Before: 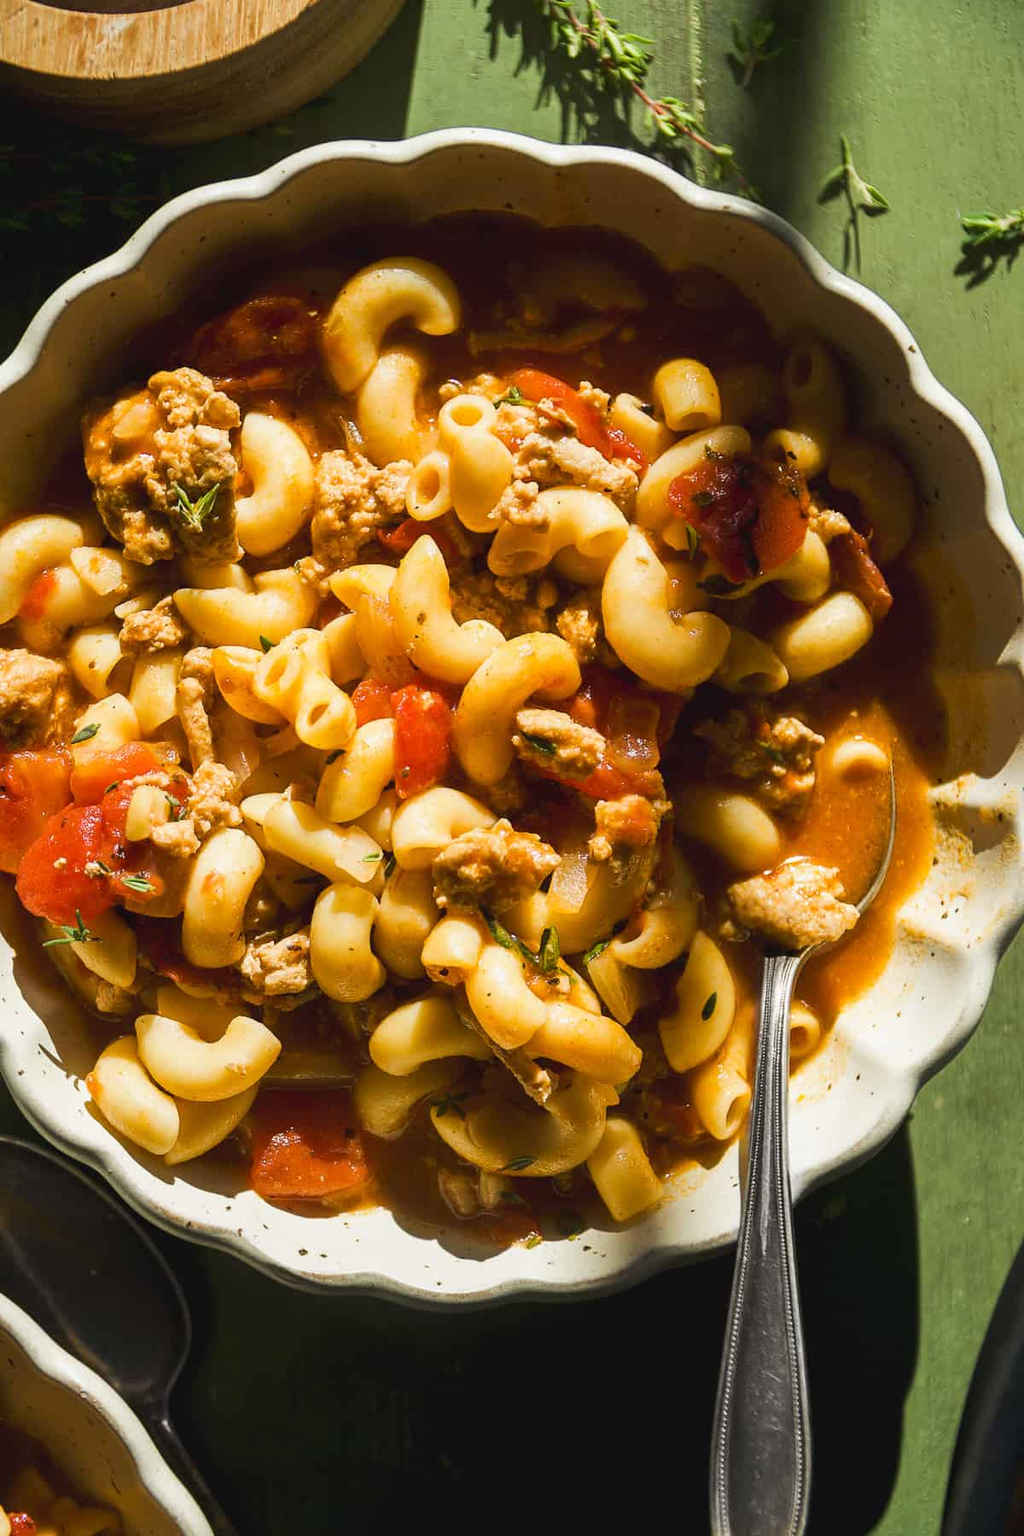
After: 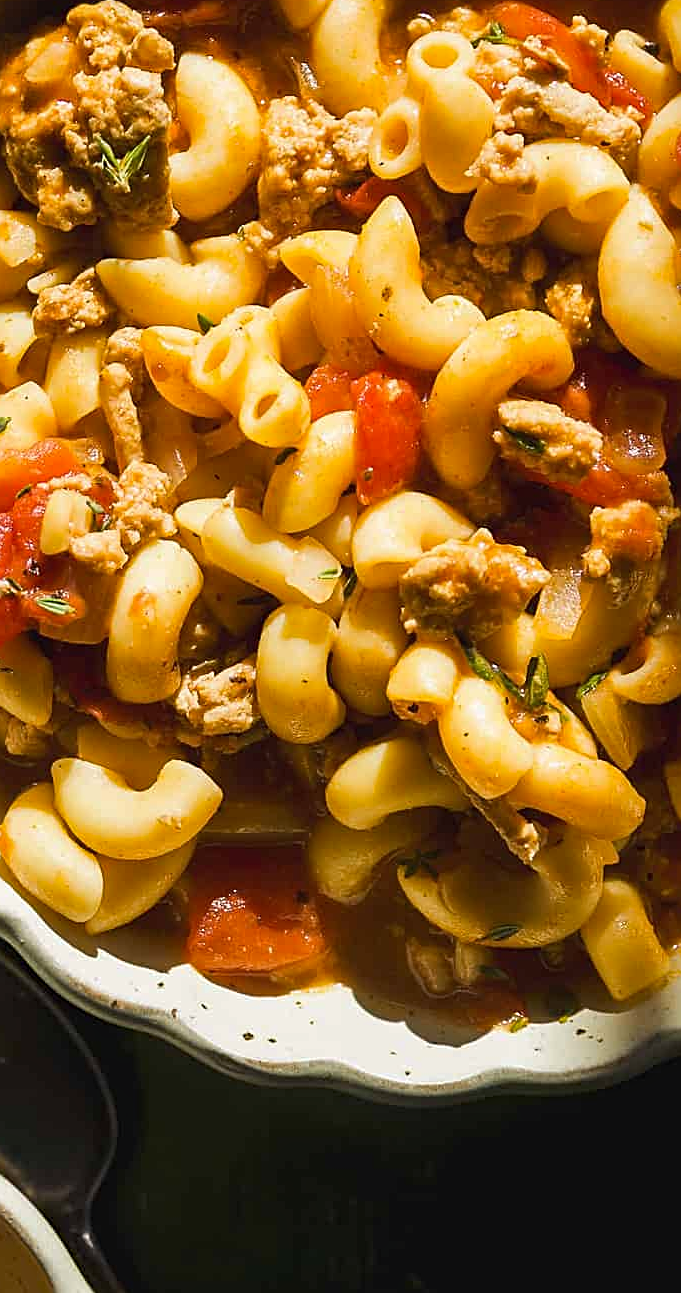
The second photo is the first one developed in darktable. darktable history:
sharpen: on, module defaults
haze removal: compatibility mode true, adaptive false
crop: left 8.985%, top 23.953%, right 34.245%, bottom 4.205%
